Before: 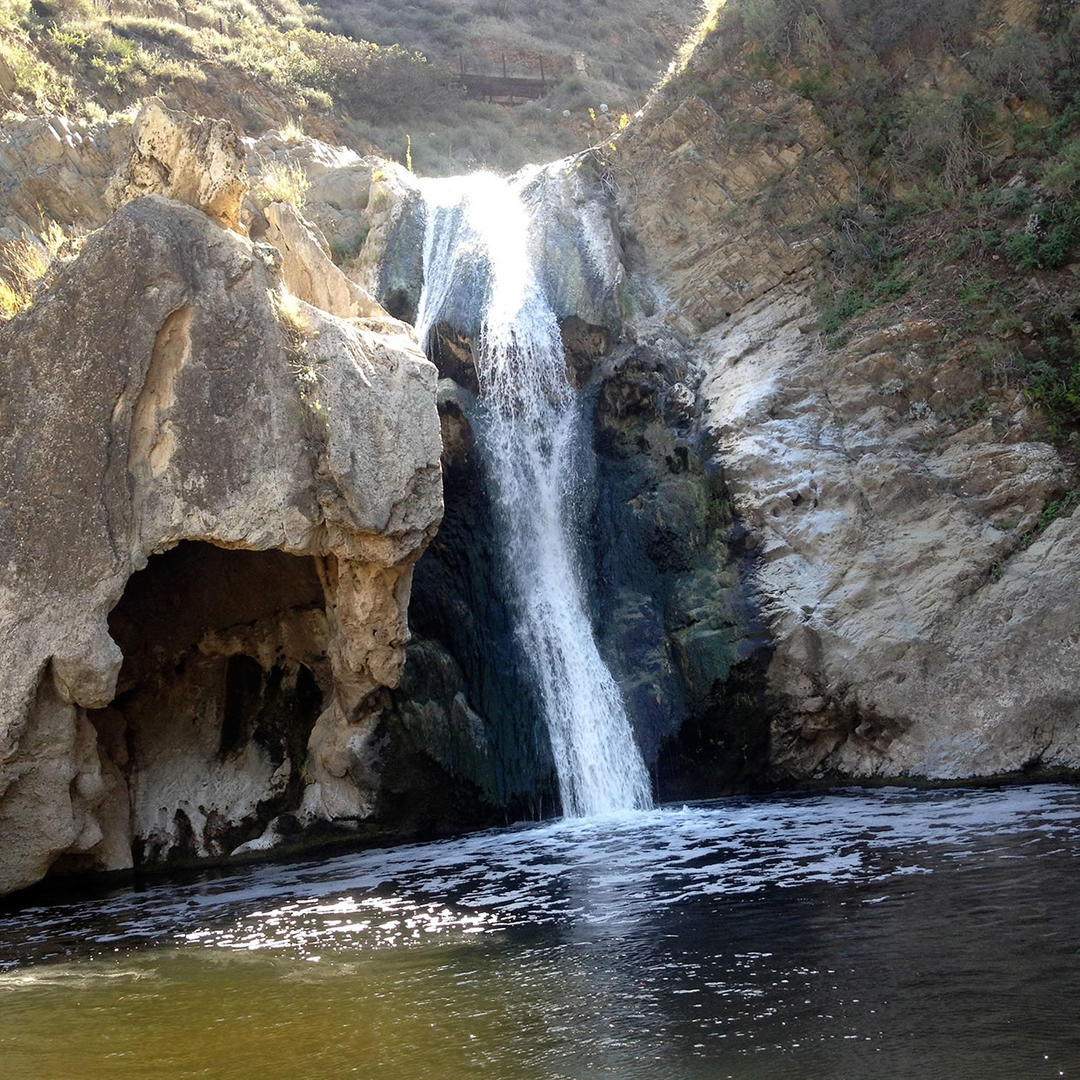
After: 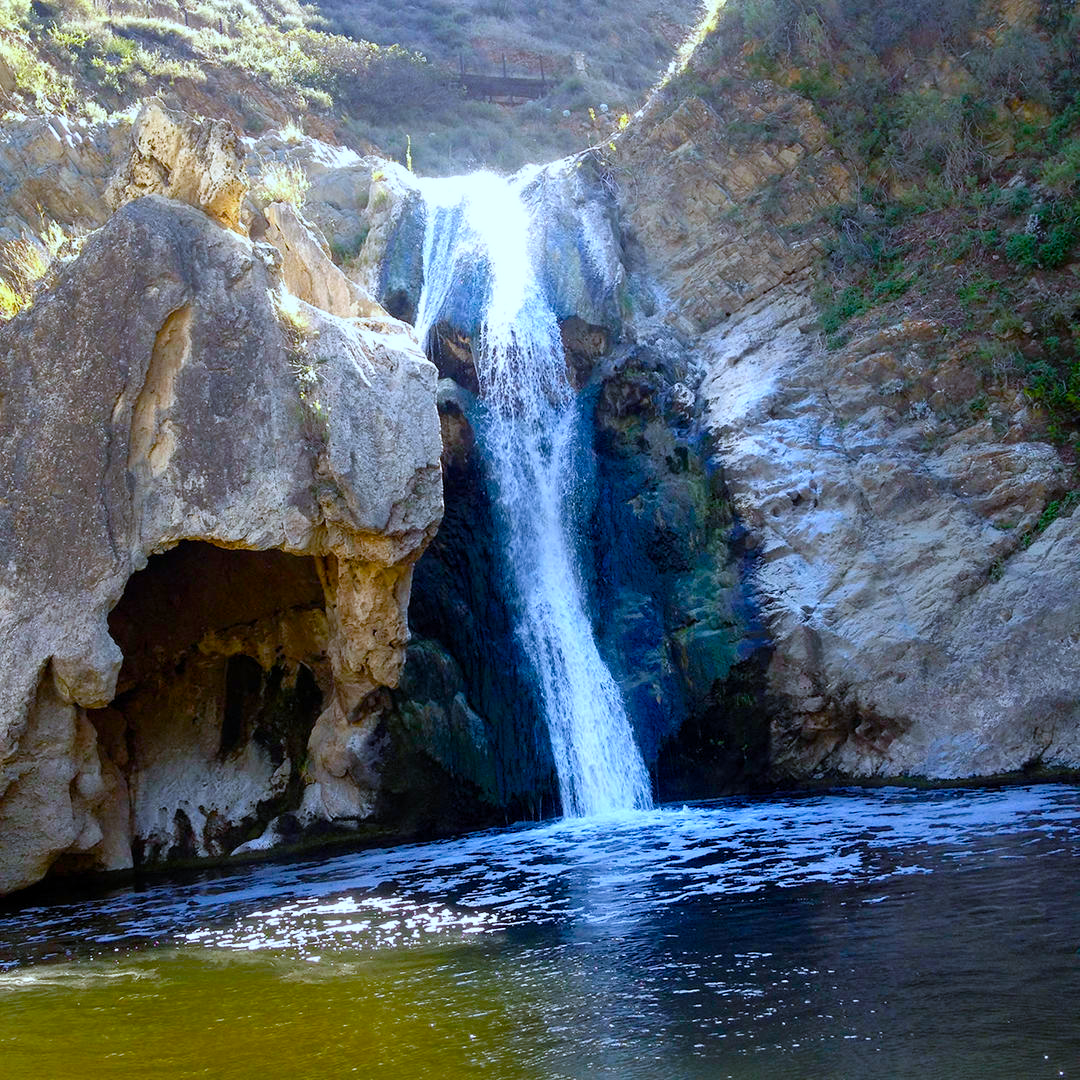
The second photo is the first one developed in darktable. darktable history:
color balance rgb: linear chroma grading › global chroma 18.9%, perceptual saturation grading › global saturation 20%, perceptual saturation grading › highlights -25%, perceptual saturation grading › shadows 50%, global vibrance 18.93%
white balance: red 0.926, green 1.003, blue 1.133
levels: levels [0, 0.498, 0.996]
color balance: output saturation 110%
